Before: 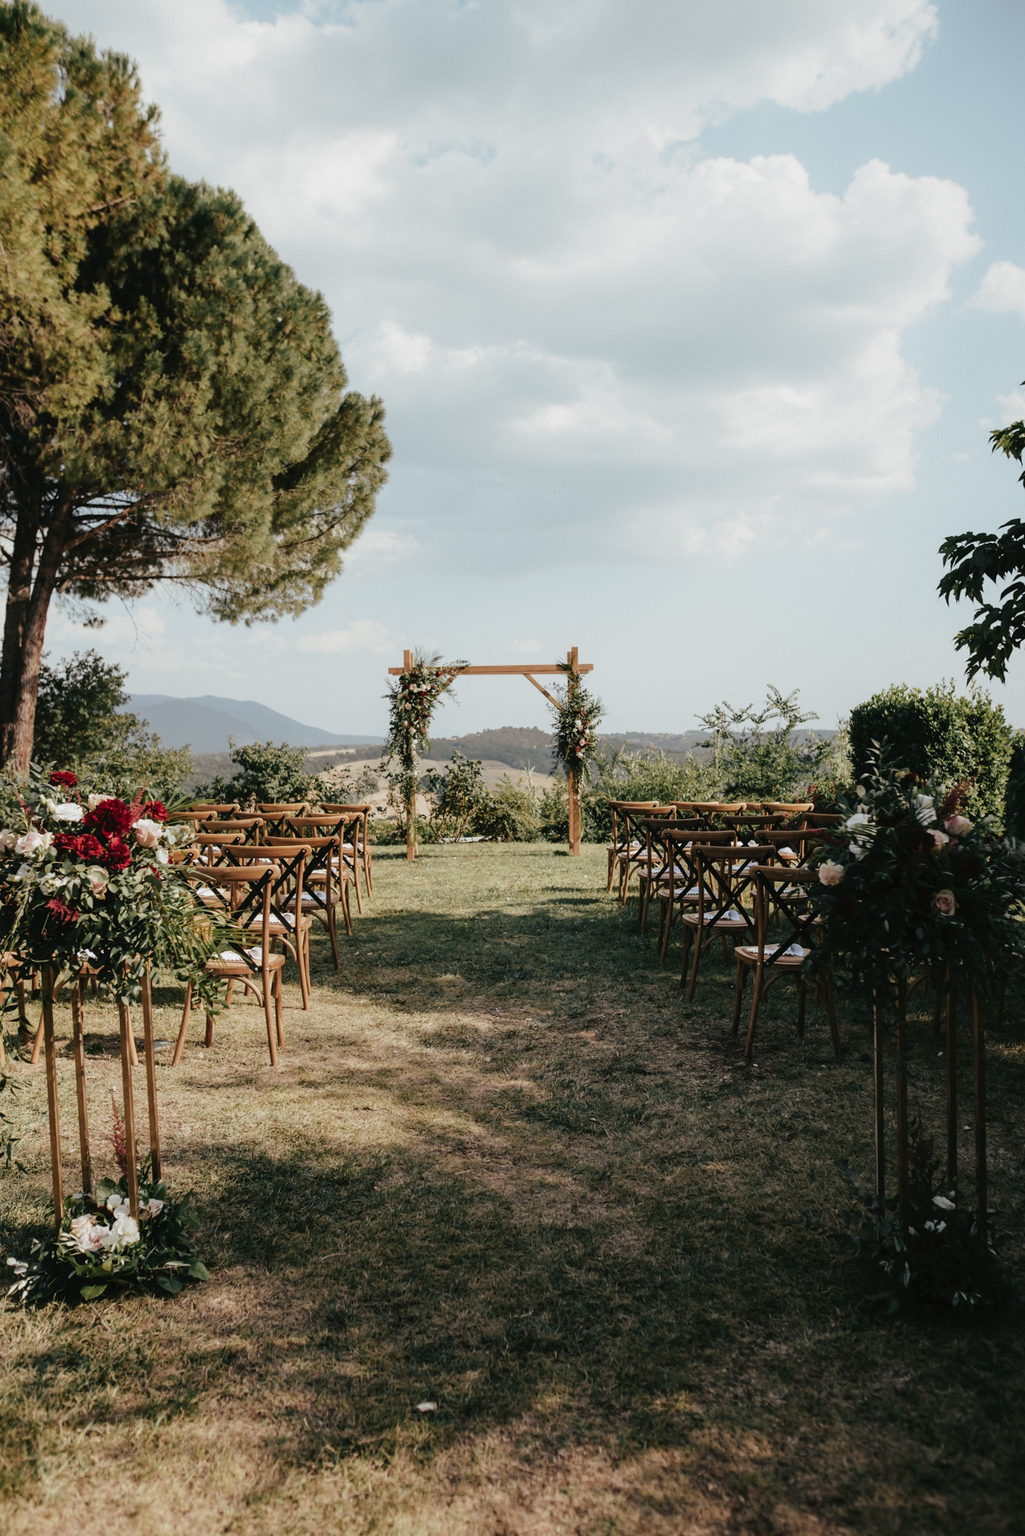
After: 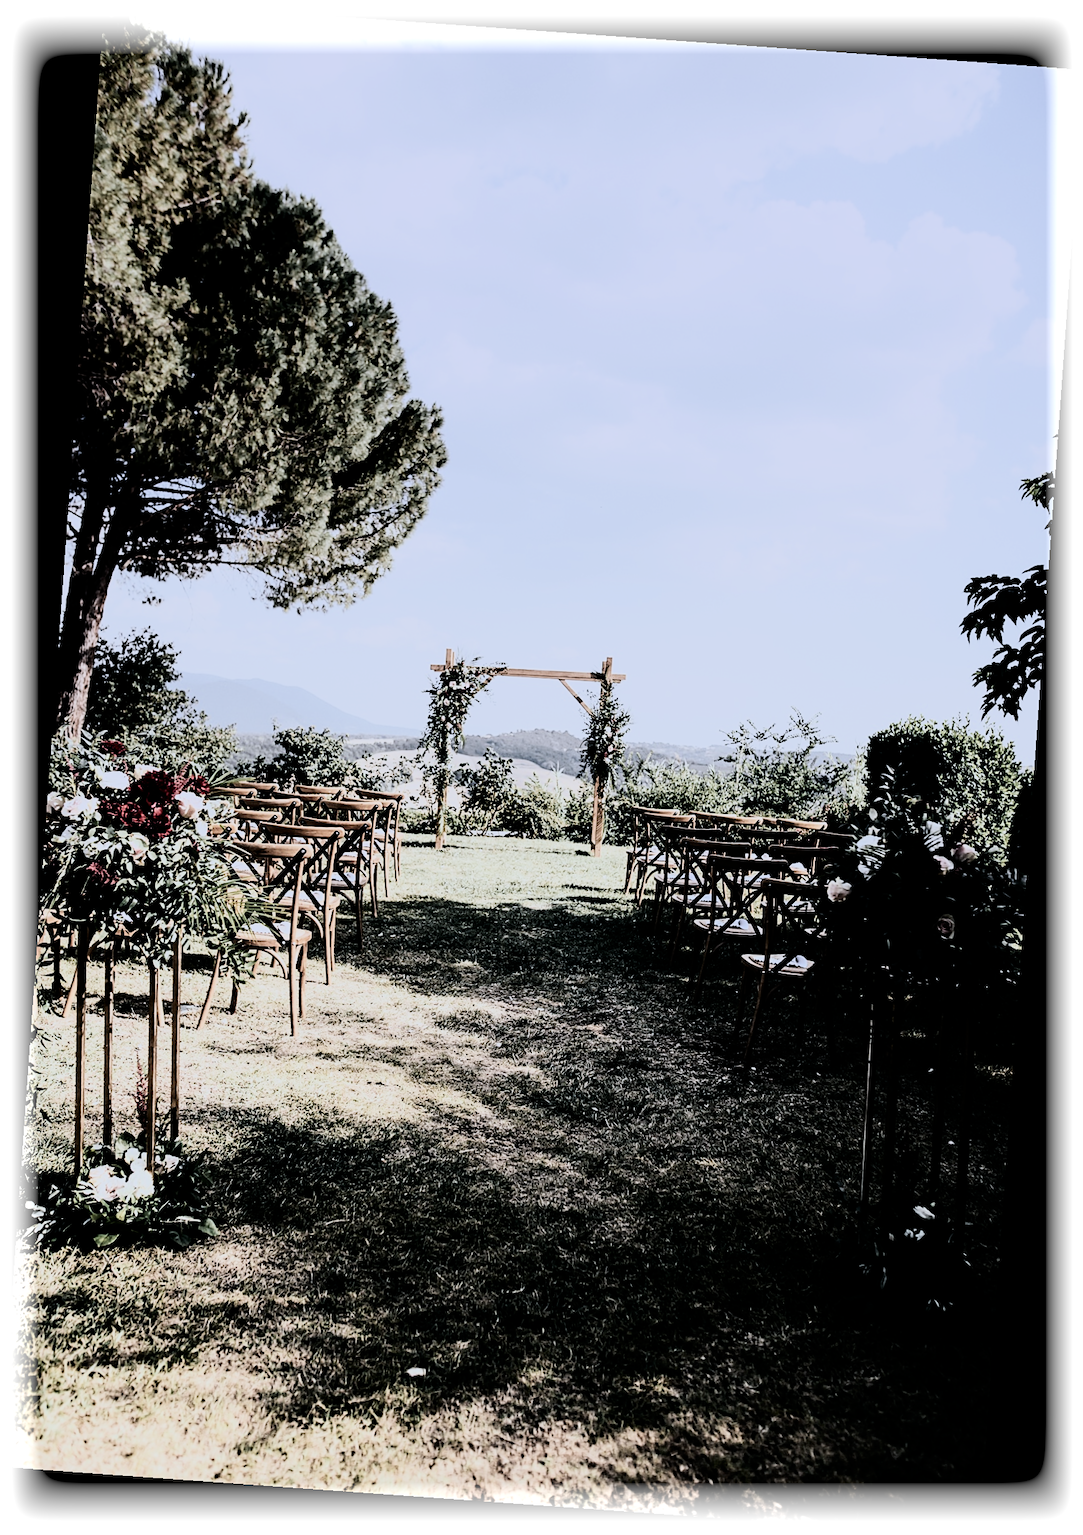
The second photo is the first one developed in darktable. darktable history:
rgb curve: curves: ch0 [(0, 0) (0.21, 0.15) (0.24, 0.21) (0.5, 0.75) (0.75, 0.96) (0.89, 0.99) (1, 1)]; ch1 [(0, 0.02) (0.21, 0.13) (0.25, 0.2) (0.5, 0.67) (0.75, 0.9) (0.89, 0.97) (1, 1)]; ch2 [(0, 0.02) (0.21, 0.13) (0.25, 0.2) (0.5, 0.67) (0.75, 0.9) (0.89, 0.97) (1, 1)], compensate middle gray true
filmic rgb: black relative exposure -7.65 EV, white relative exposure 4.56 EV, hardness 3.61
sharpen: on, module defaults
contrast brightness saturation: contrast 0.25, saturation -0.31
white balance: red 0.931, blue 1.11
vignetting: fall-off start 93%, fall-off radius 5%, brightness 1, saturation -0.49, automatic ratio true, width/height ratio 1.332, shape 0.04, unbound false
rotate and perspective: rotation 4.1°, automatic cropping off
graduated density: hue 238.83°, saturation 50%
